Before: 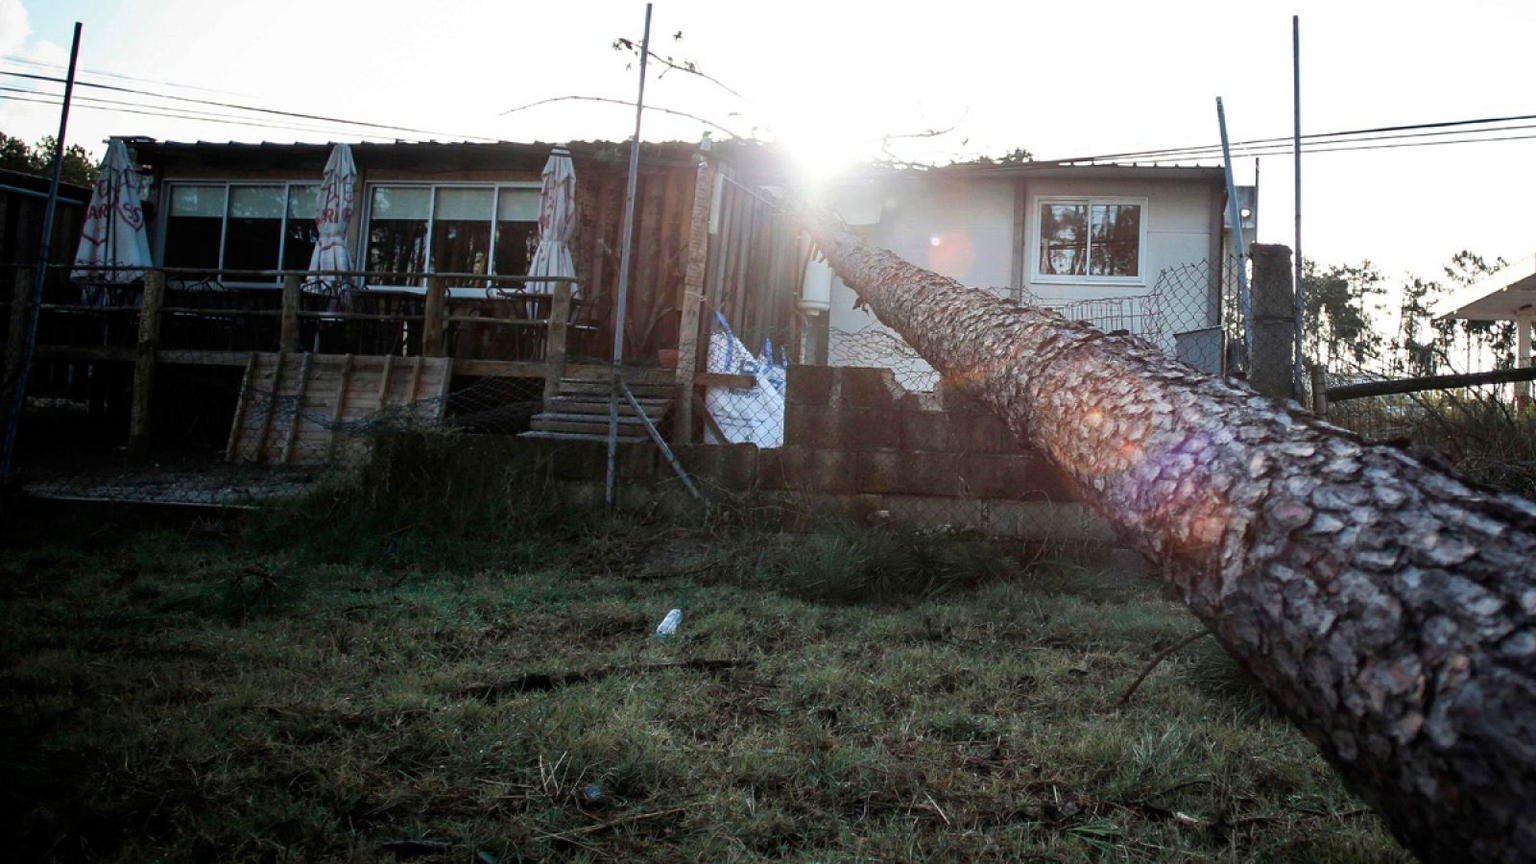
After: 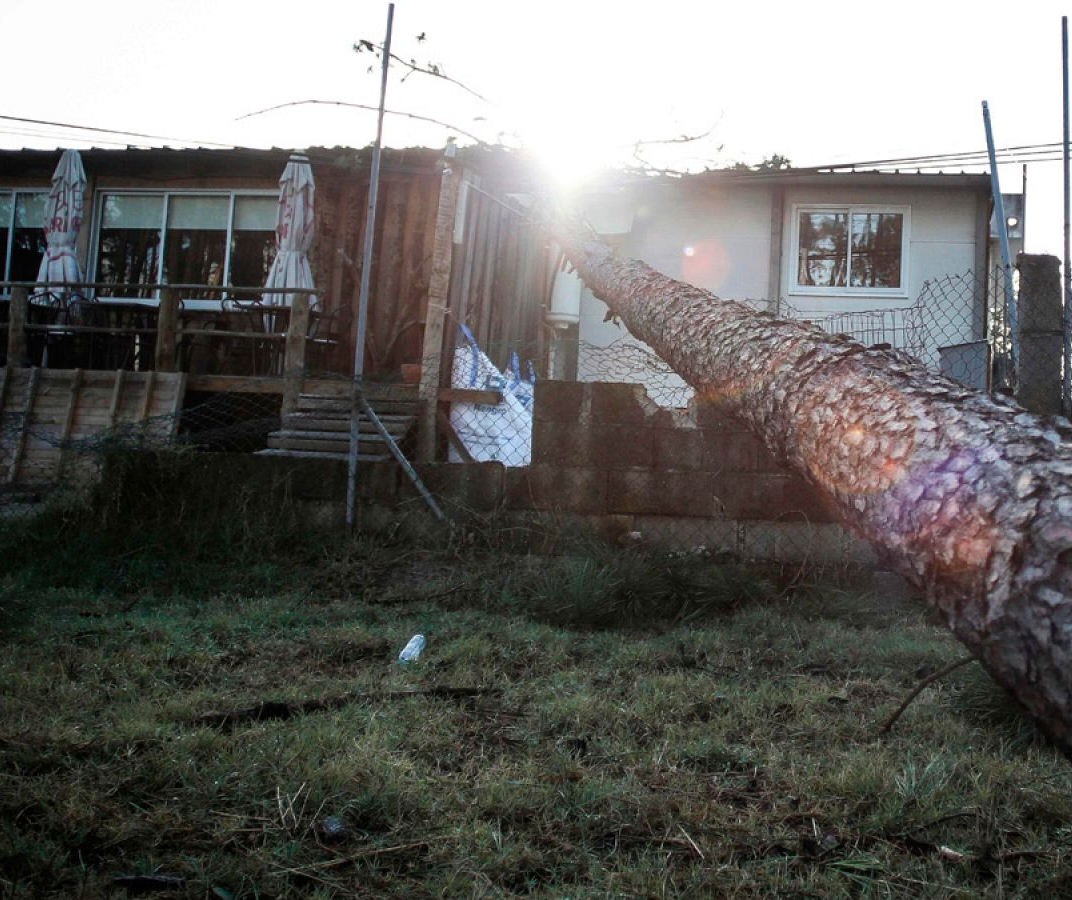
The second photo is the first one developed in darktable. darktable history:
crop and rotate: left 17.832%, right 15.156%
